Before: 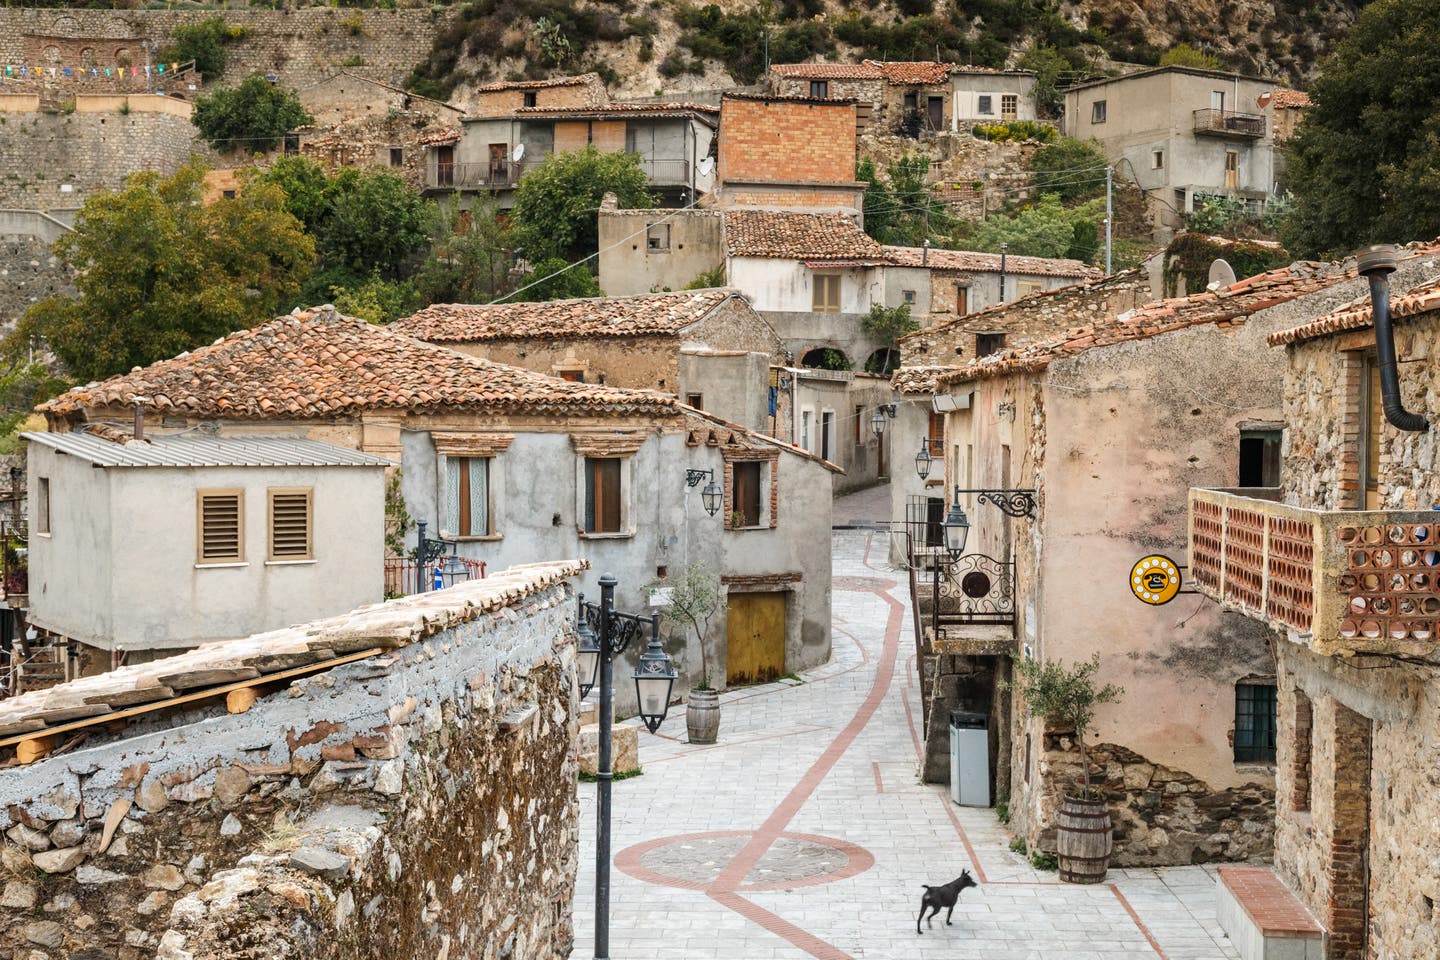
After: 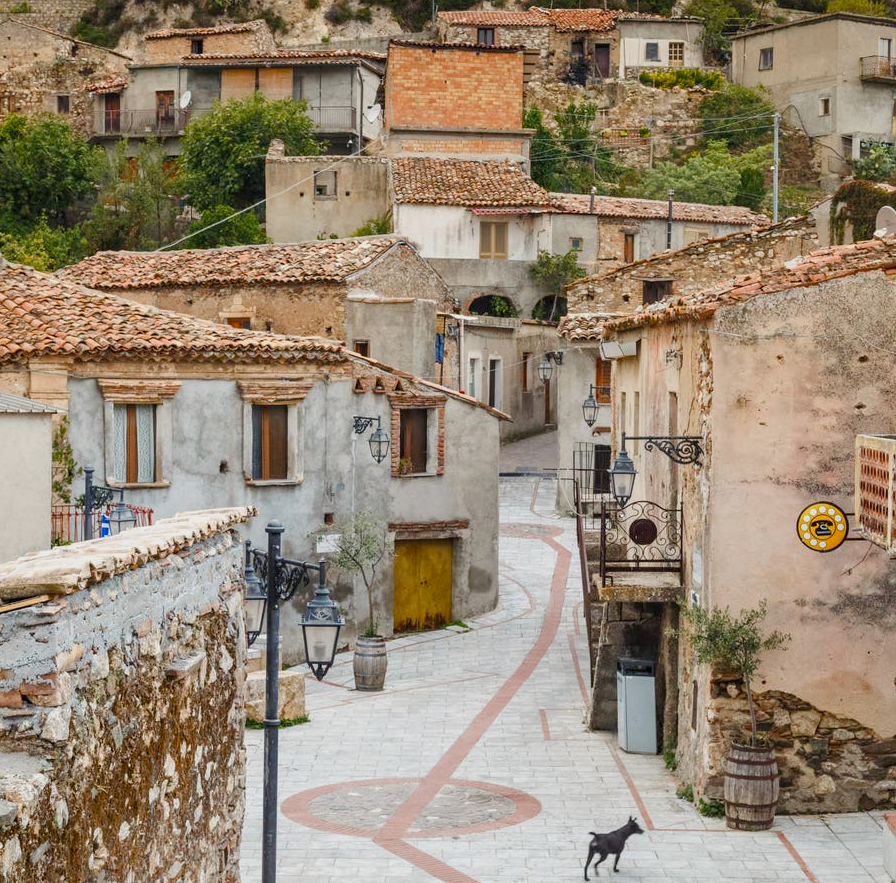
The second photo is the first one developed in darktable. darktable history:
crop and rotate: left 23.166%, top 5.623%, right 14.558%, bottom 2.318%
color balance rgb: shadows lift › chroma 3.069%, shadows lift › hue 279.31°, perceptual saturation grading › global saturation 20%, perceptual saturation grading › highlights -24.845%, perceptual saturation grading › shadows 26.169%, contrast -9.961%
